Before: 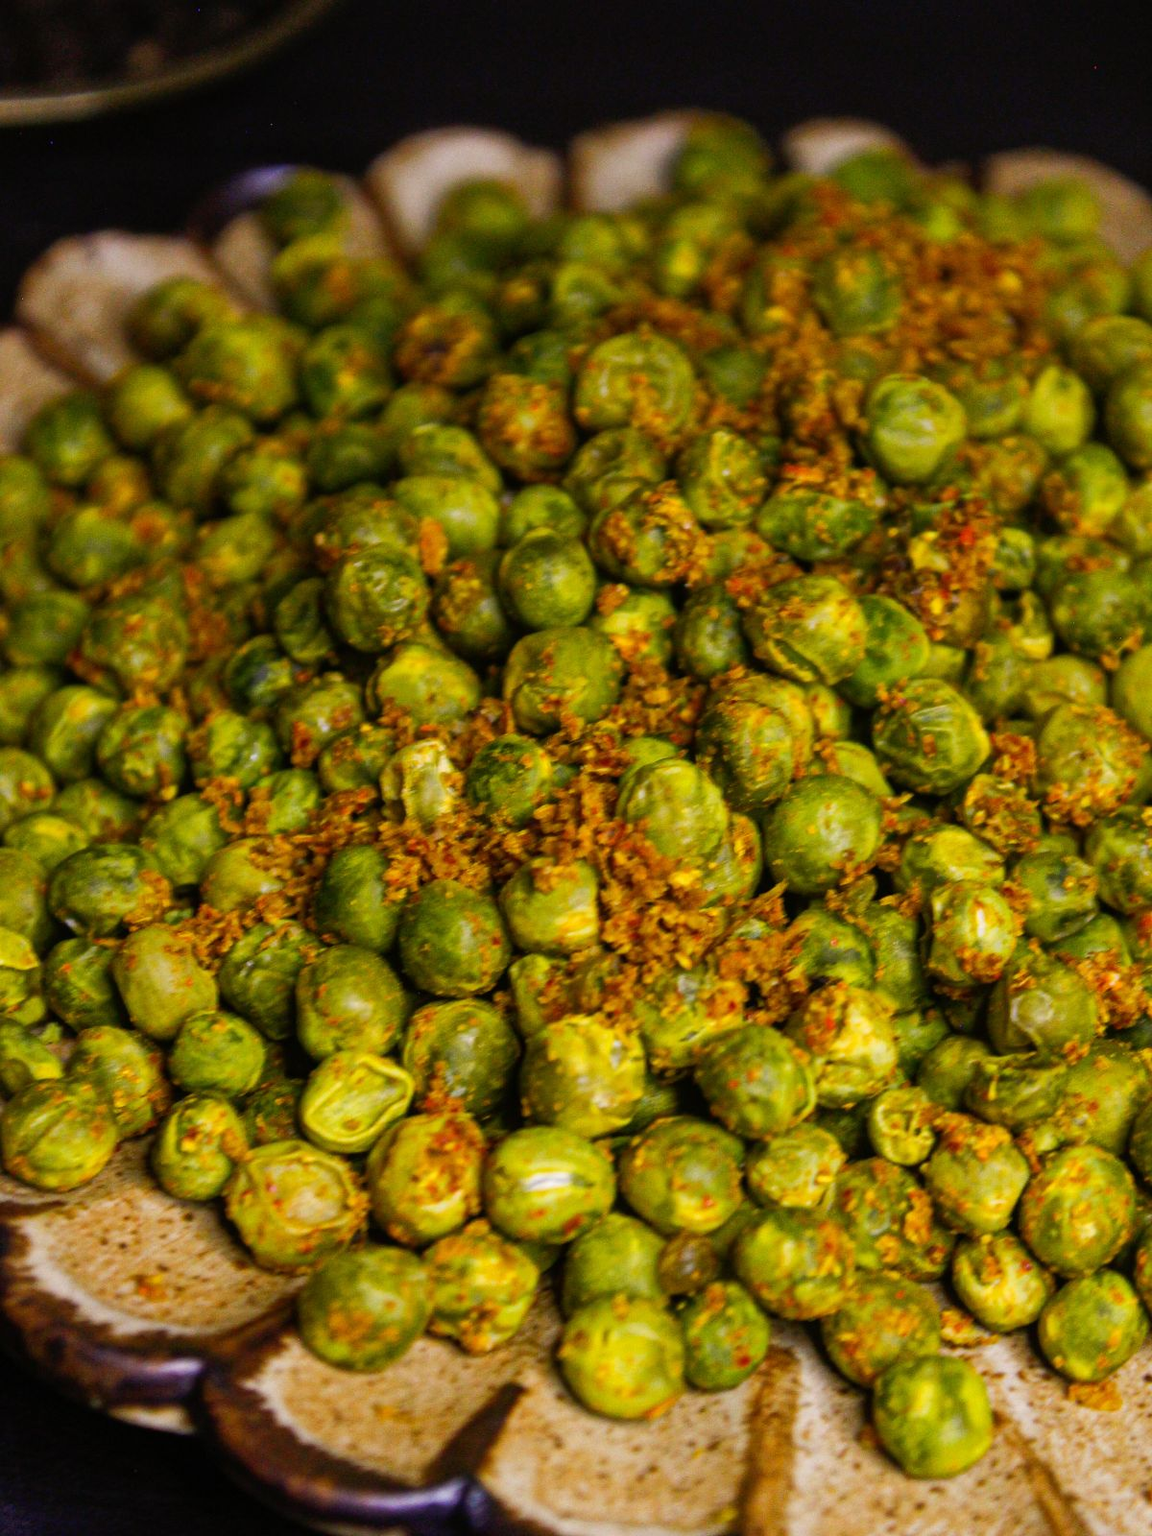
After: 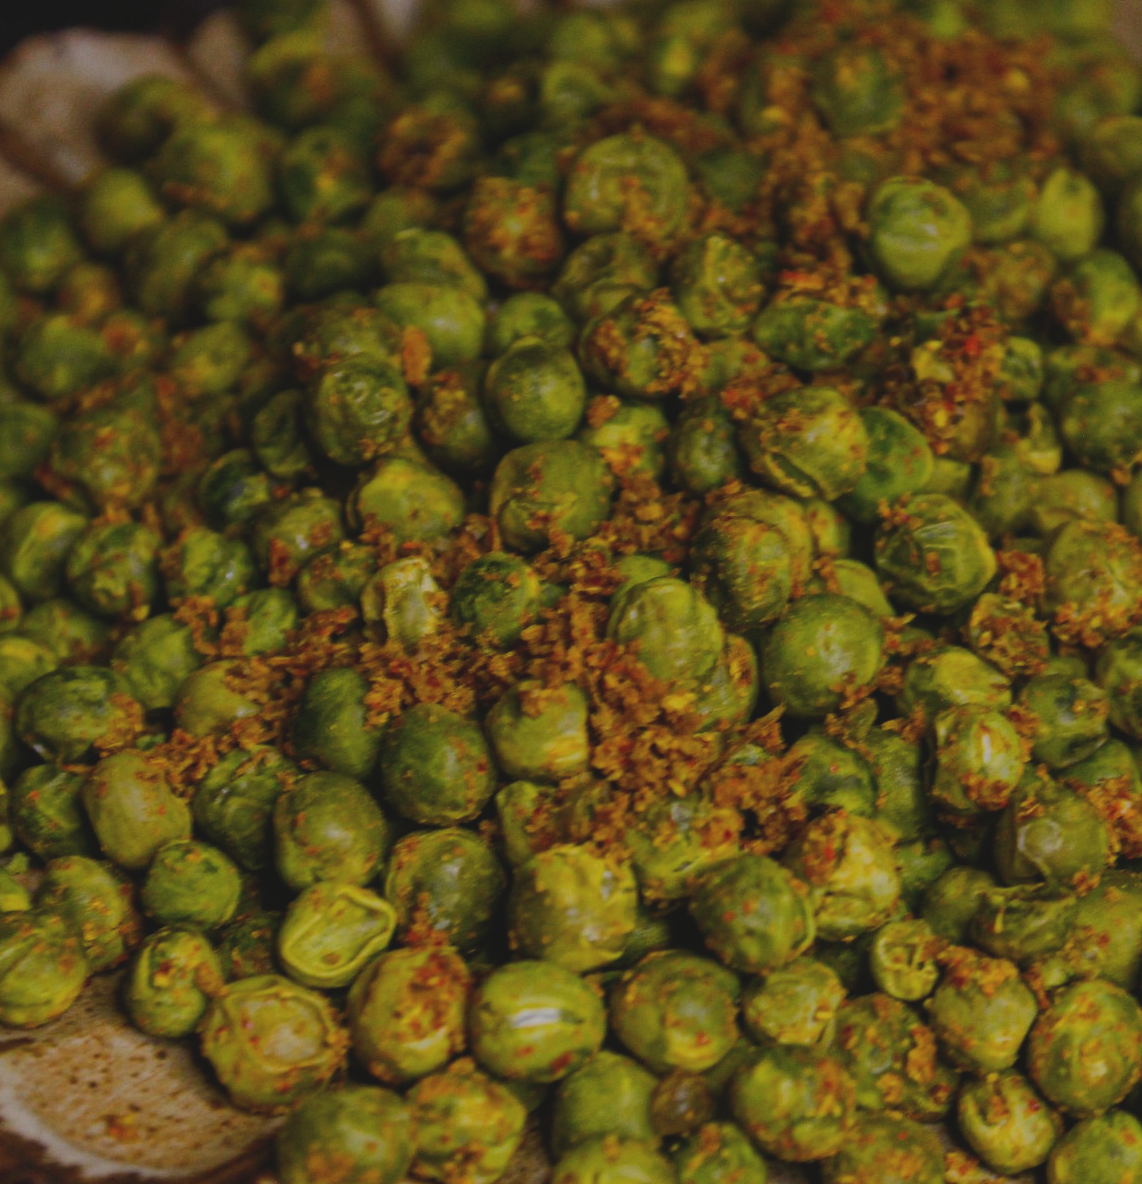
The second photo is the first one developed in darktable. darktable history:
crop and rotate: left 2.943%, top 13.379%, right 1.884%, bottom 12.581%
exposure: black level correction -0.017, exposure -1.027 EV, compensate highlight preservation false
